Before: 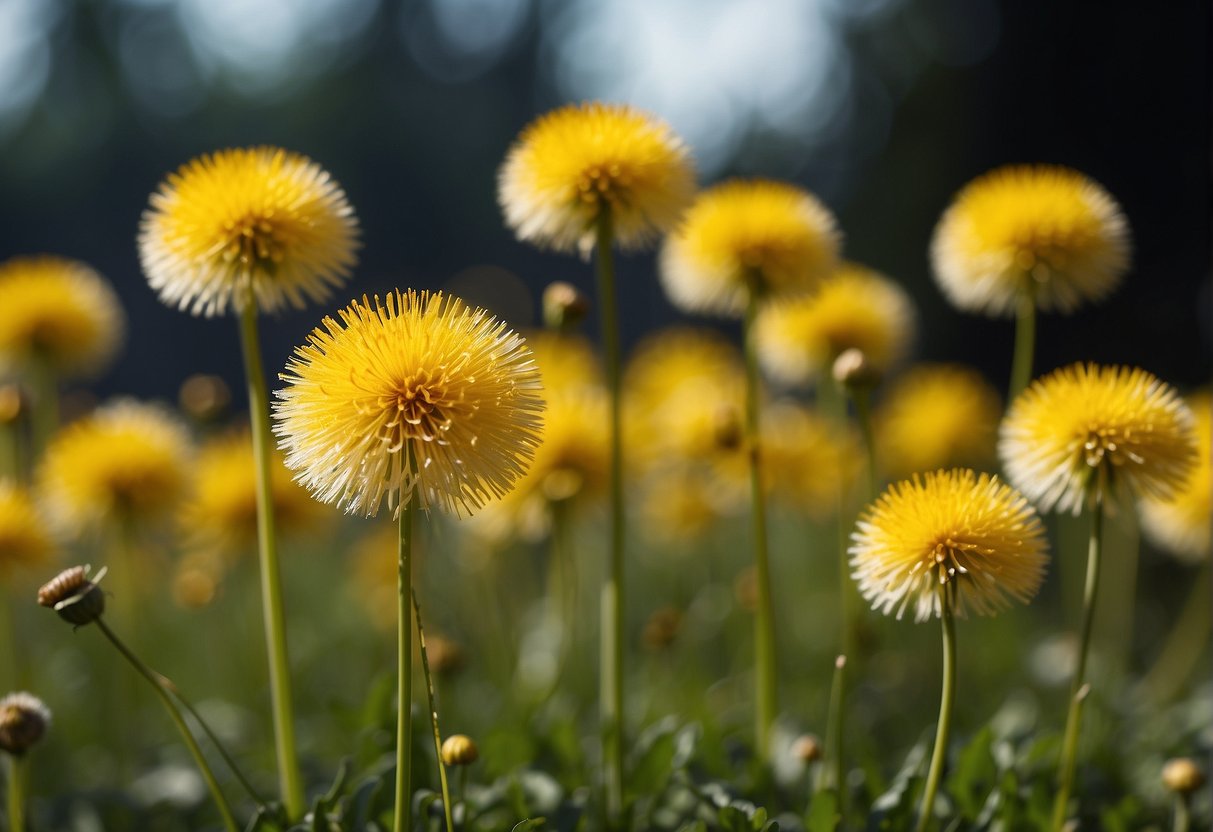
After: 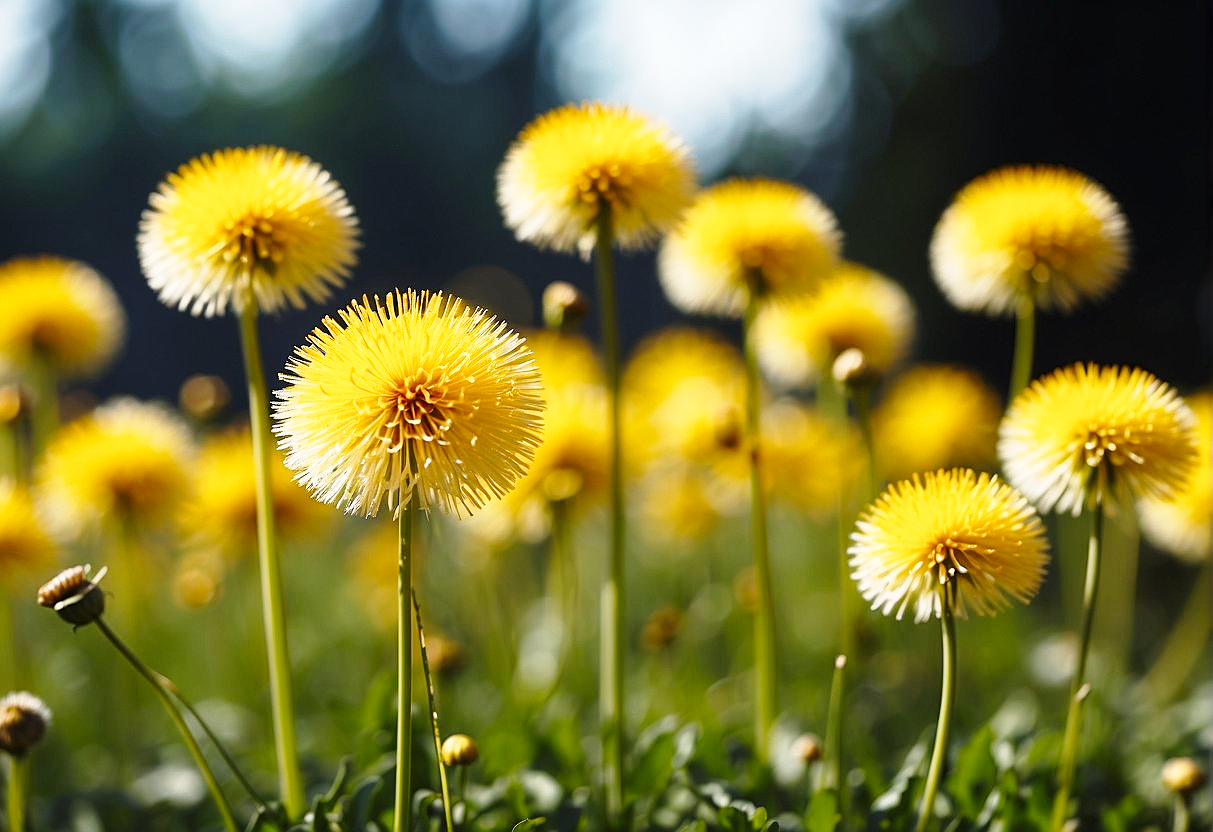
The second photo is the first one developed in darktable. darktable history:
base curve: curves: ch0 [(0, 0) (0.028, 0.03) (0.121, 0.232) (0.46, 0.748) (0.859, 0.968) (1, 1)], preserve colors none
white balance: emerald 1
sharpen: on, module defaults
exposure: exposure 0.131 EV, compensate highlight preservation false
